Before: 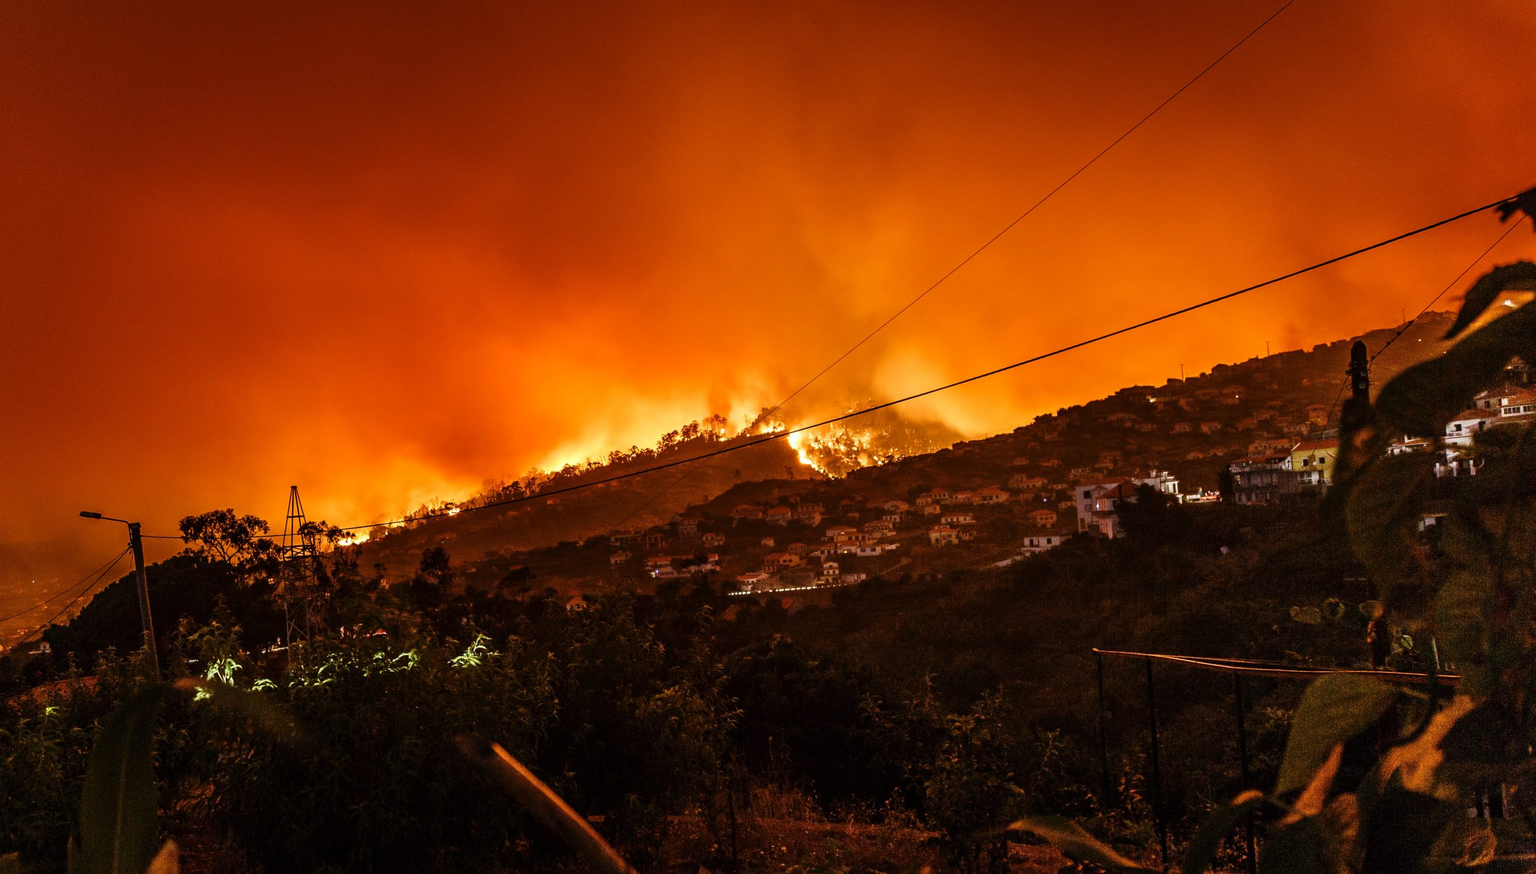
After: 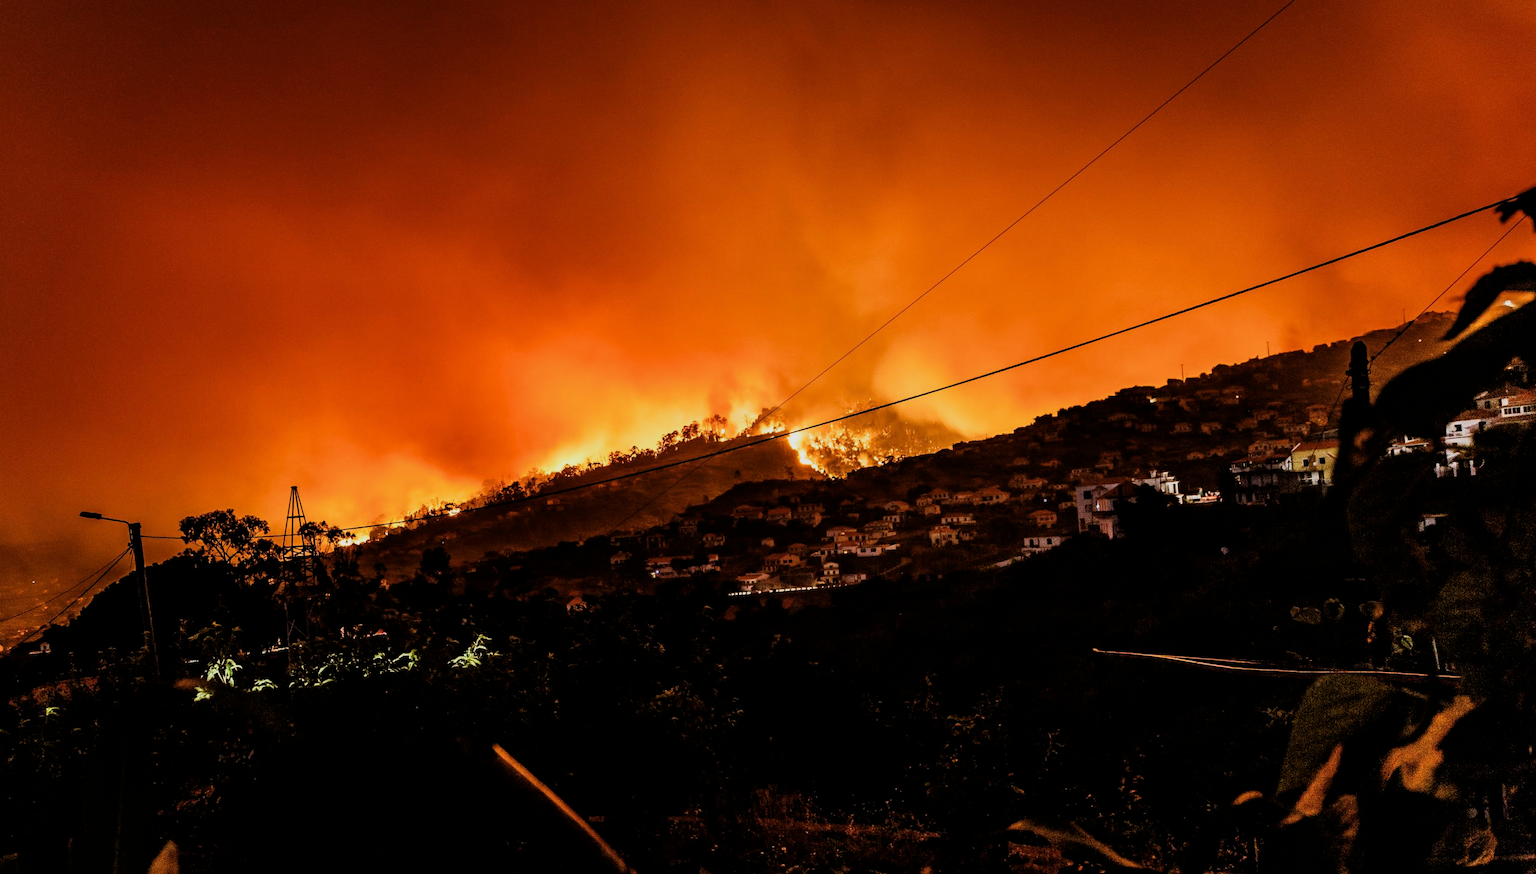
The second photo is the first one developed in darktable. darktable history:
filmic rgb: black relative exposure -5.07 EV, white relative exposure 3.98 EV, hardness 2.89, contrast 1.298, highlights saturation mix -31.02%, iterations of high-quality reconstruction 0
